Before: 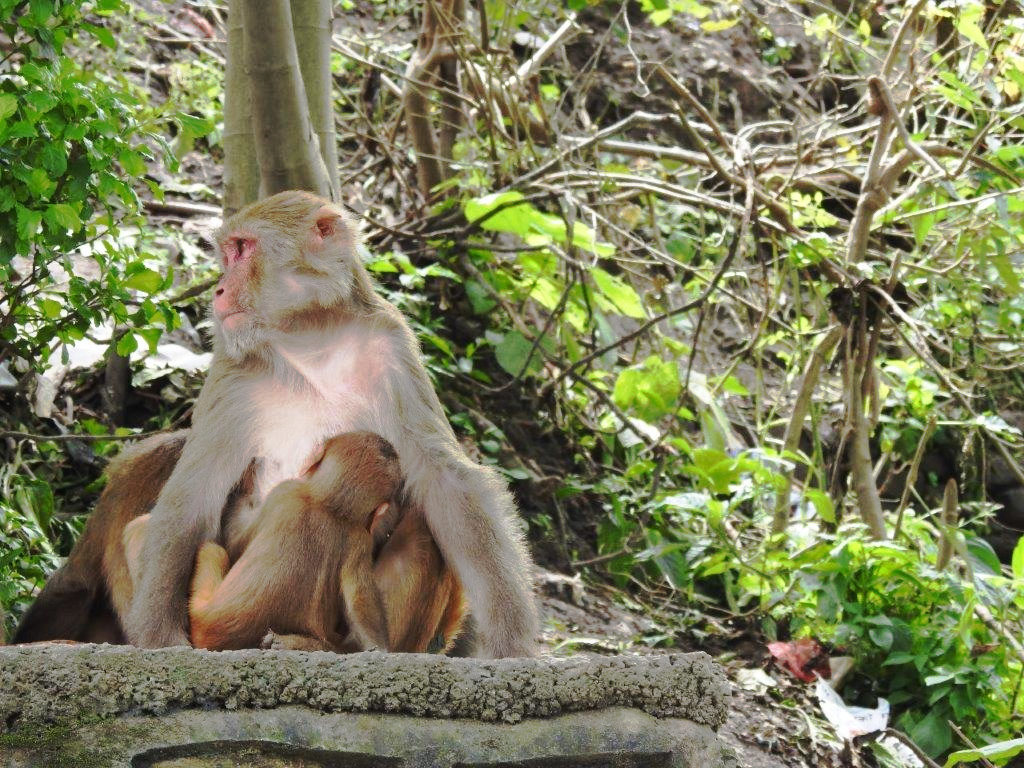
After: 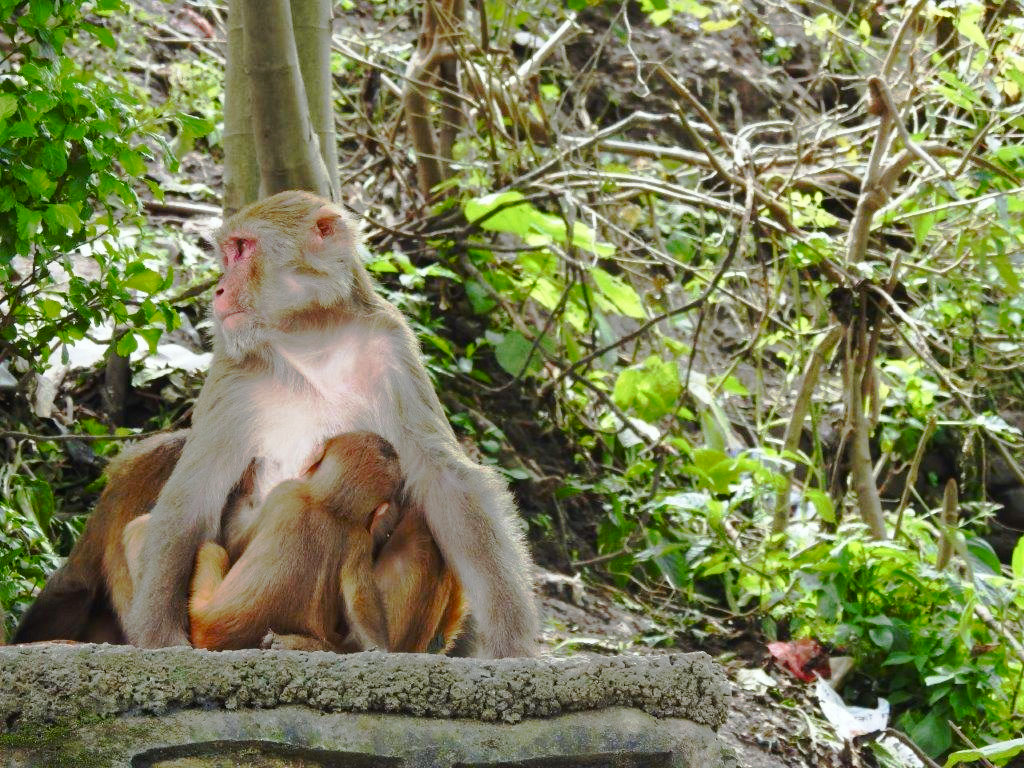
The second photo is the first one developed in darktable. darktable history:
color balance rgb: perceptual saturation grading › global saturation 20%, perceptual saturation grading › highlights -25%, perceptual saturation grading › shadows 25%
white balance: red 0.978, blue 0.999
